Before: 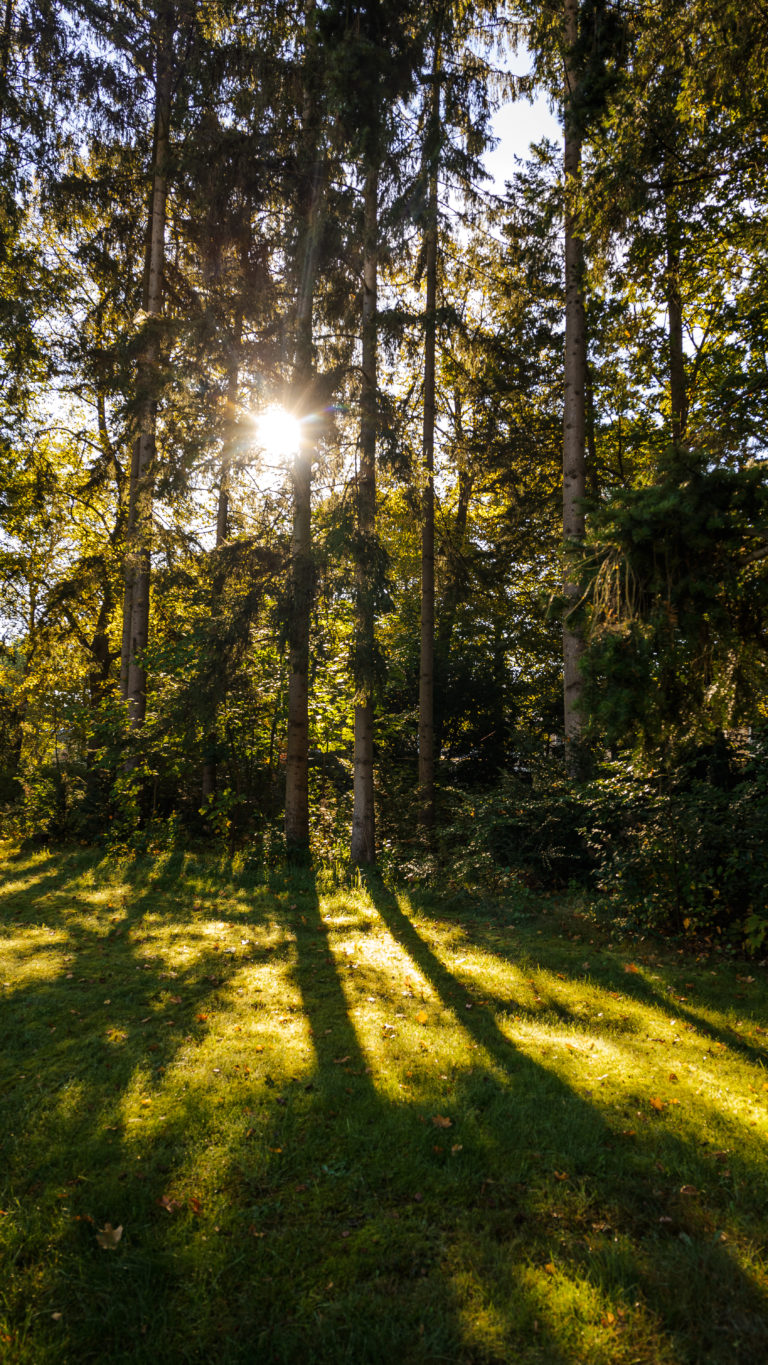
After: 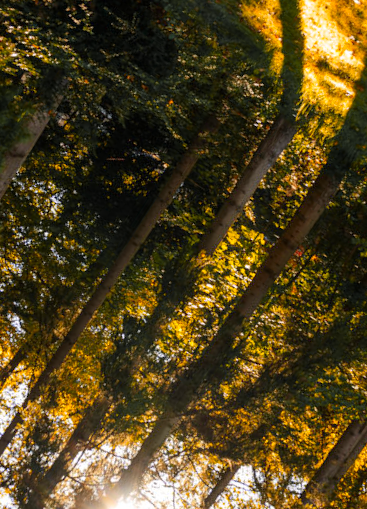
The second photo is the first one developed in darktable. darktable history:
exposure: compensate highlight preservation false
color zones: curves: ch1 [(0.29, 0.492) (0.373, 0.185) (0.509, 0.481)]; ch2 [(0.25, 0.462) (0.749, 0.457)]
crop and rotate: angle 147.14°, left 9.144%, top 15.676%, right 4.561%, bottom 16.96%
color correction: highlights b* -0.001, saturation 1.32
